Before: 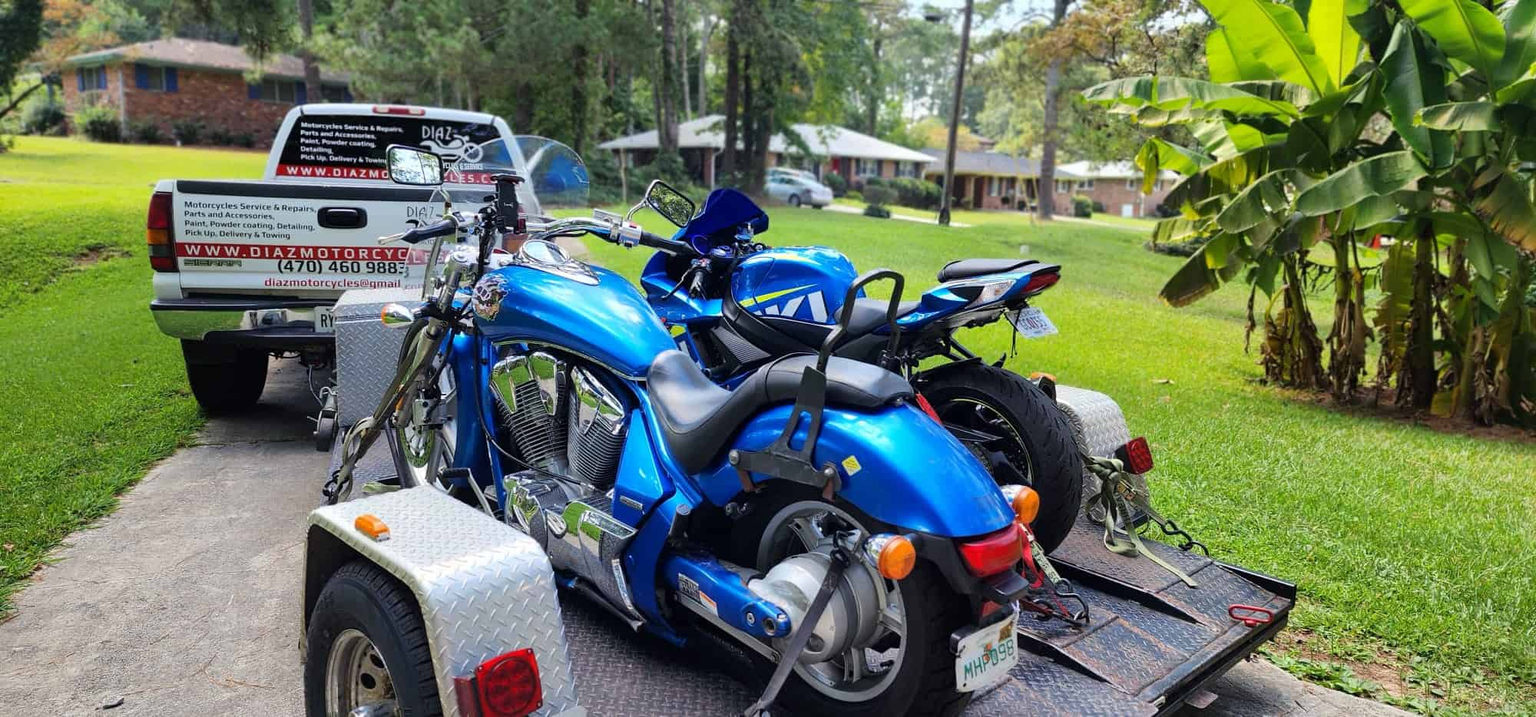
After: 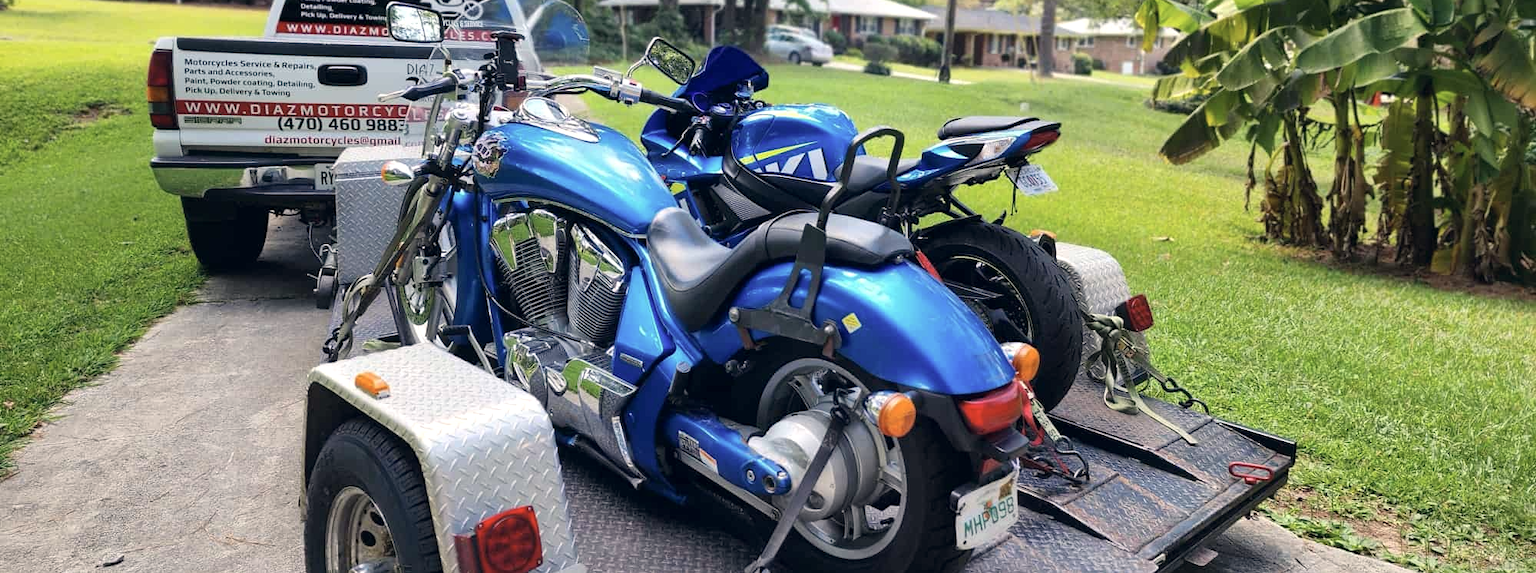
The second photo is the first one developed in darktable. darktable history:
color correction: highlights a* 2.75, highlights b* 5, shadows a* -2.04, shadows b* -4.84, saturation 0.8
crop and rotate: top 19.998%
exposure: exposure 0.161 EV, compensate highlight preservation false
